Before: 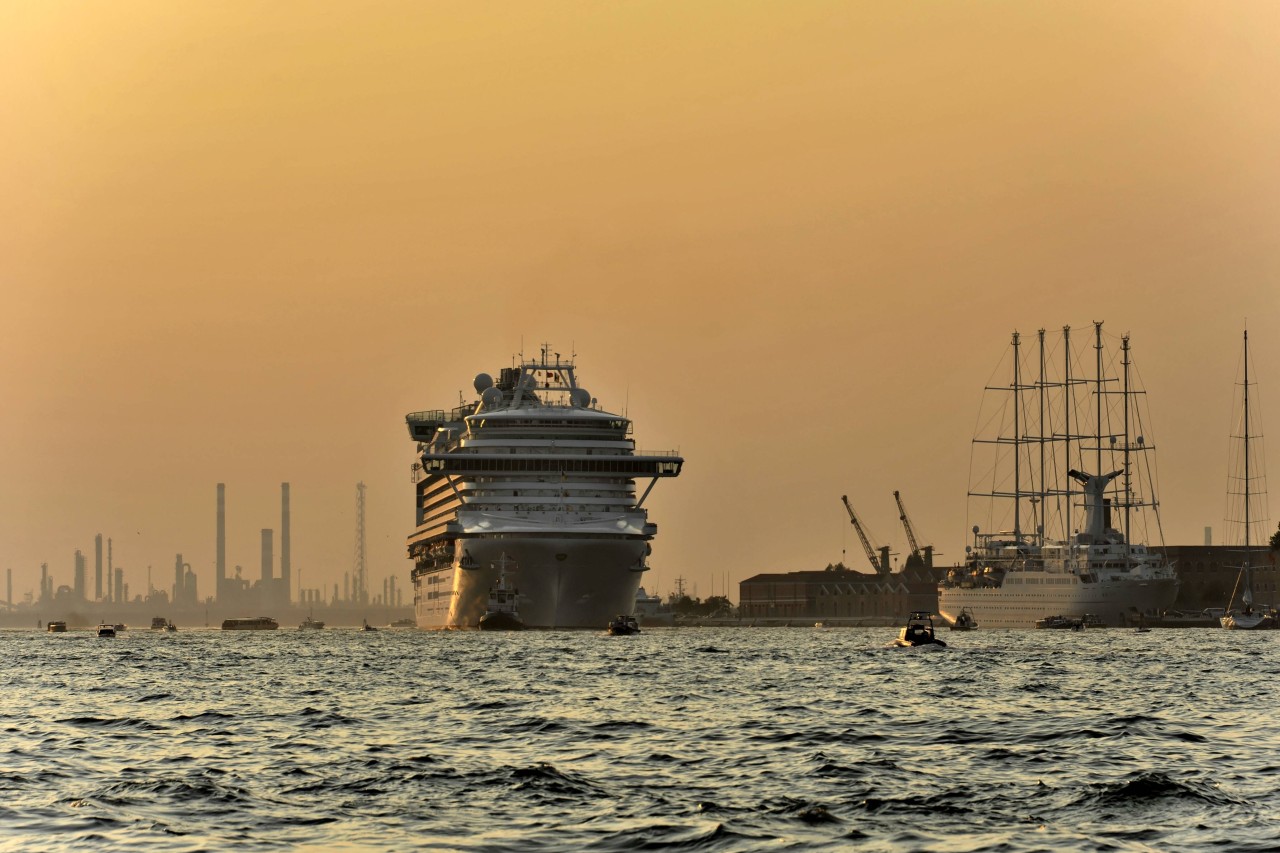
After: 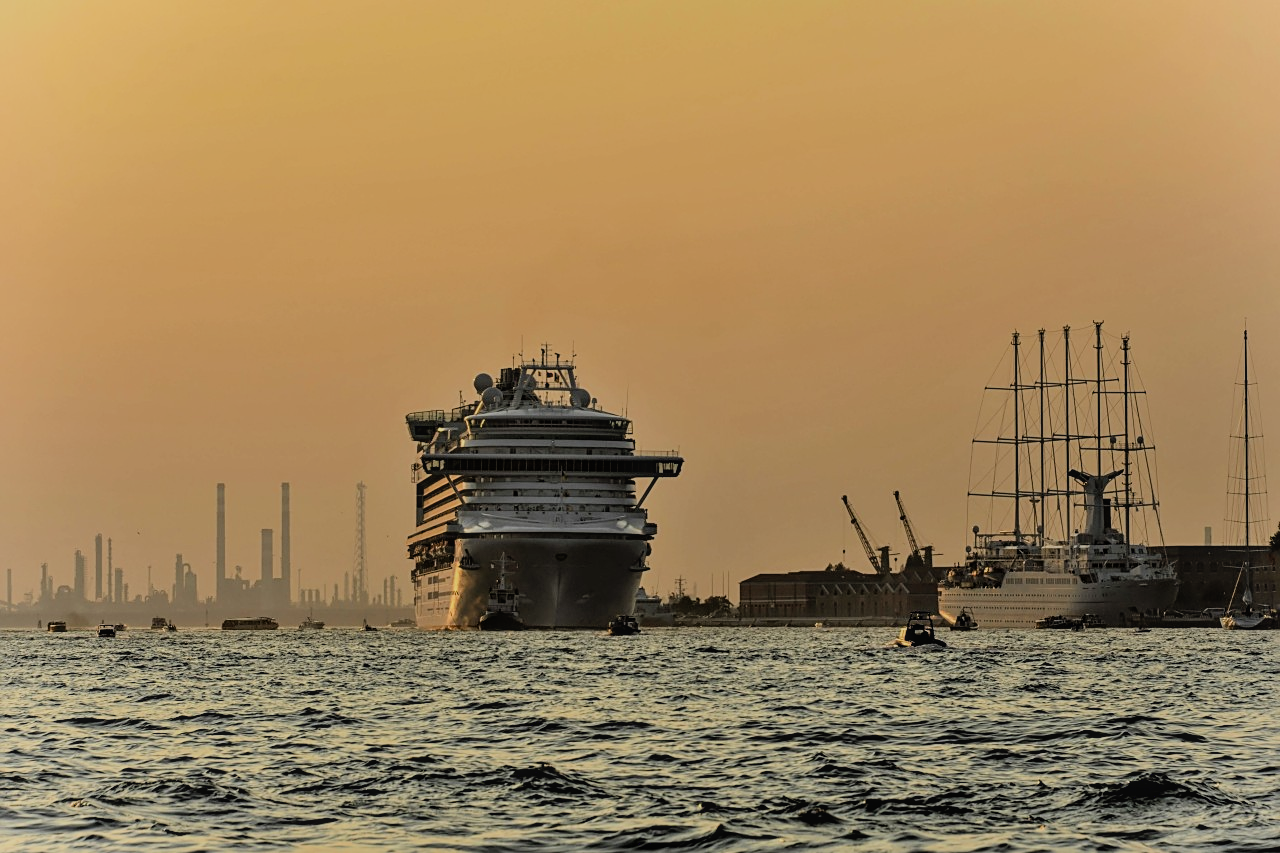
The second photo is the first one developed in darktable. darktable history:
filmic rgb: black relative exposure -7.15 EV, white relative exposure 5.36 EV, hardness 3.02, color science v6 (2022)
local contrast: detail 110%
sharpen: on, module defaults
